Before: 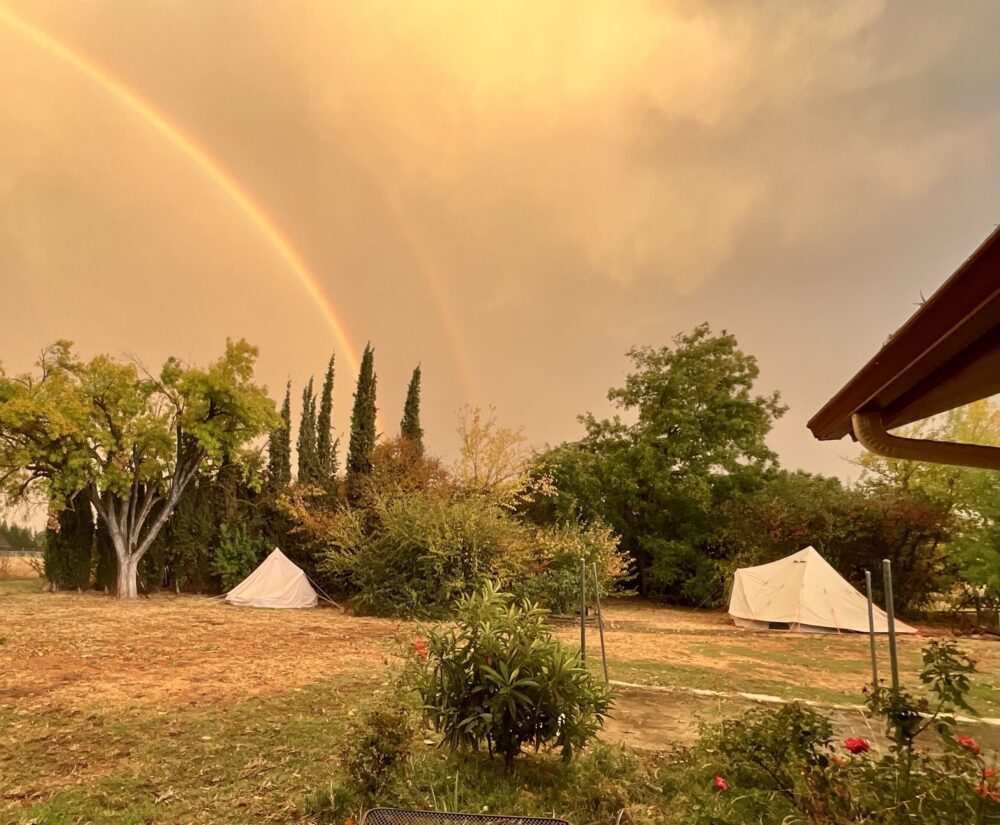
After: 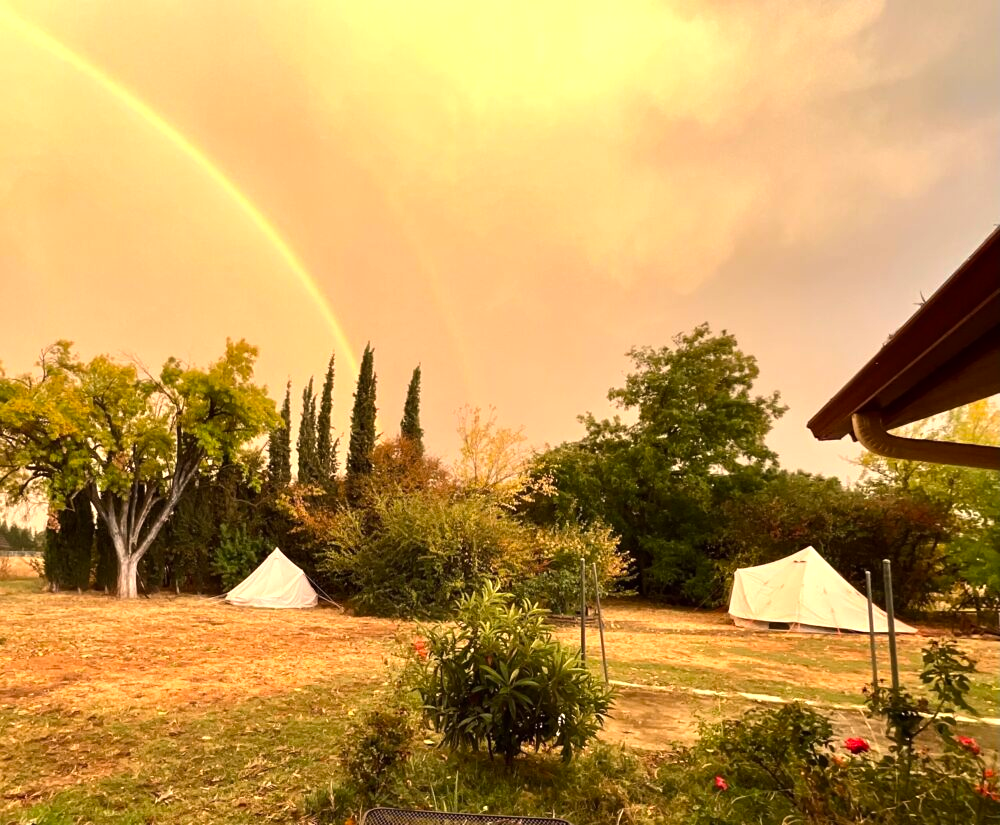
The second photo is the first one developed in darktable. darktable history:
tone equalizer: -8 EV -0.75 EV, -7 EV -0.718 EV, -6 EV -0.581 EV, -5 EV -0.384 EV, -3 EV 0.397 EV, -2 EV 0.6 EV, -1 EV 0.699 EV, +0 EV 0.729 EV, edges refinement/feathering 500, mask exposure compensation -1.57 EV, preserve details guided filter
